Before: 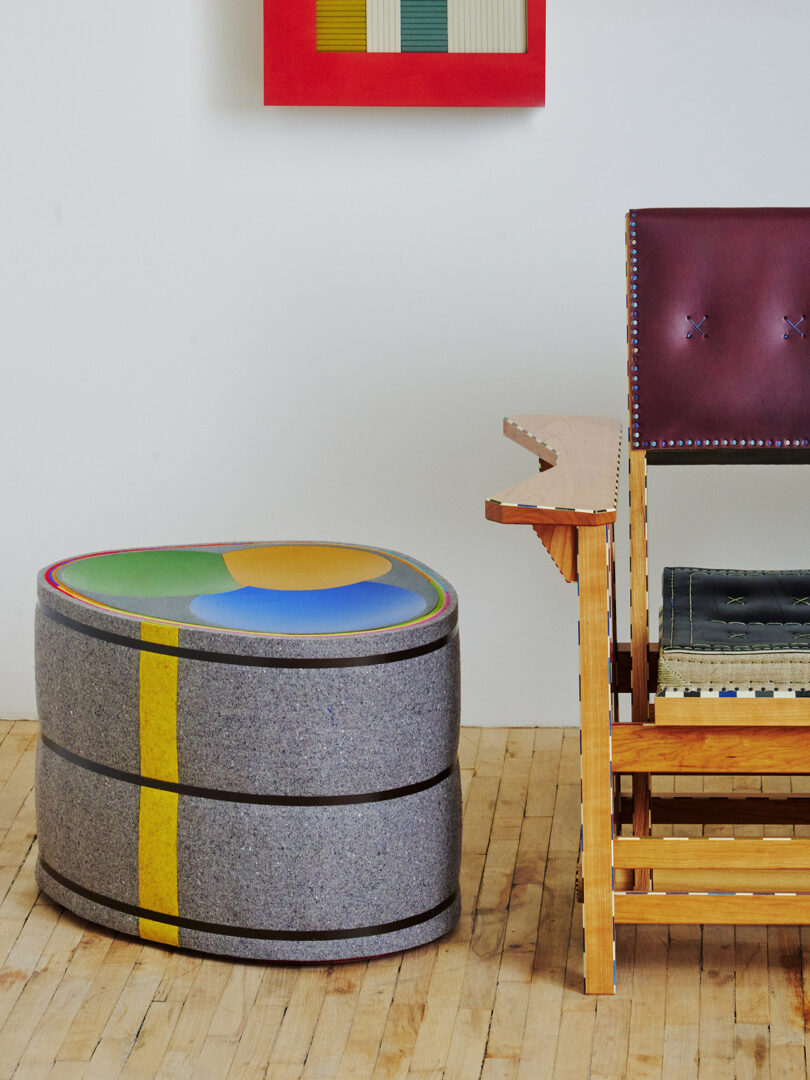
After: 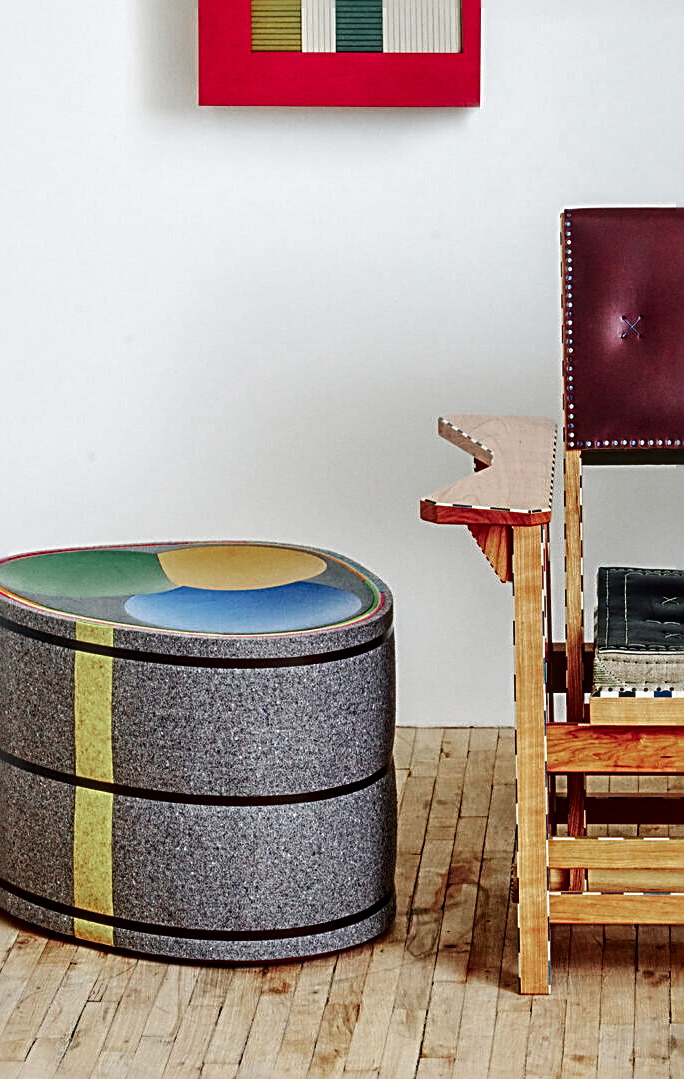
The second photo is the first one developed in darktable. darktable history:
color zones: curves: ch0 [(0, 0.466) (0.128, 0.466) (0.25, 0.5) (0.375, 0.456) (0.5, 0.5) (0.625, 0.5) (0.737, 0.652) (0.875, 0.5)]; ch1 [(0, 0.603) (0.125, 0.618) (0.261, 0.348) (0.372, 0.353) (0.497, 0.363) (0.611, 0.45) (0.731, 0.427) (0.875, 0.518) (0.998, 0.652)]; ch2 [(0, 0.559) (0.125, 0.451) (0.253, 0.564) (0.37, 0.578) (0.5, 0.466) (0.625, 0.471) (0.731, 0.471) (0.88, 0.485)]
contrast brightness saturation: contrast 0.132, brightness -0.237, saturation 0.143
exposure: black level correction 0, exposure 0.395 EV, compensate exposure bias true, compensate highlight preservation false
local contrast: on, module defaults
color correction: highlights b* 0.035, saturation 0.58
crop: left 8.052%, right 7.474%
sharpen: radius 2.842, amount 0.725
